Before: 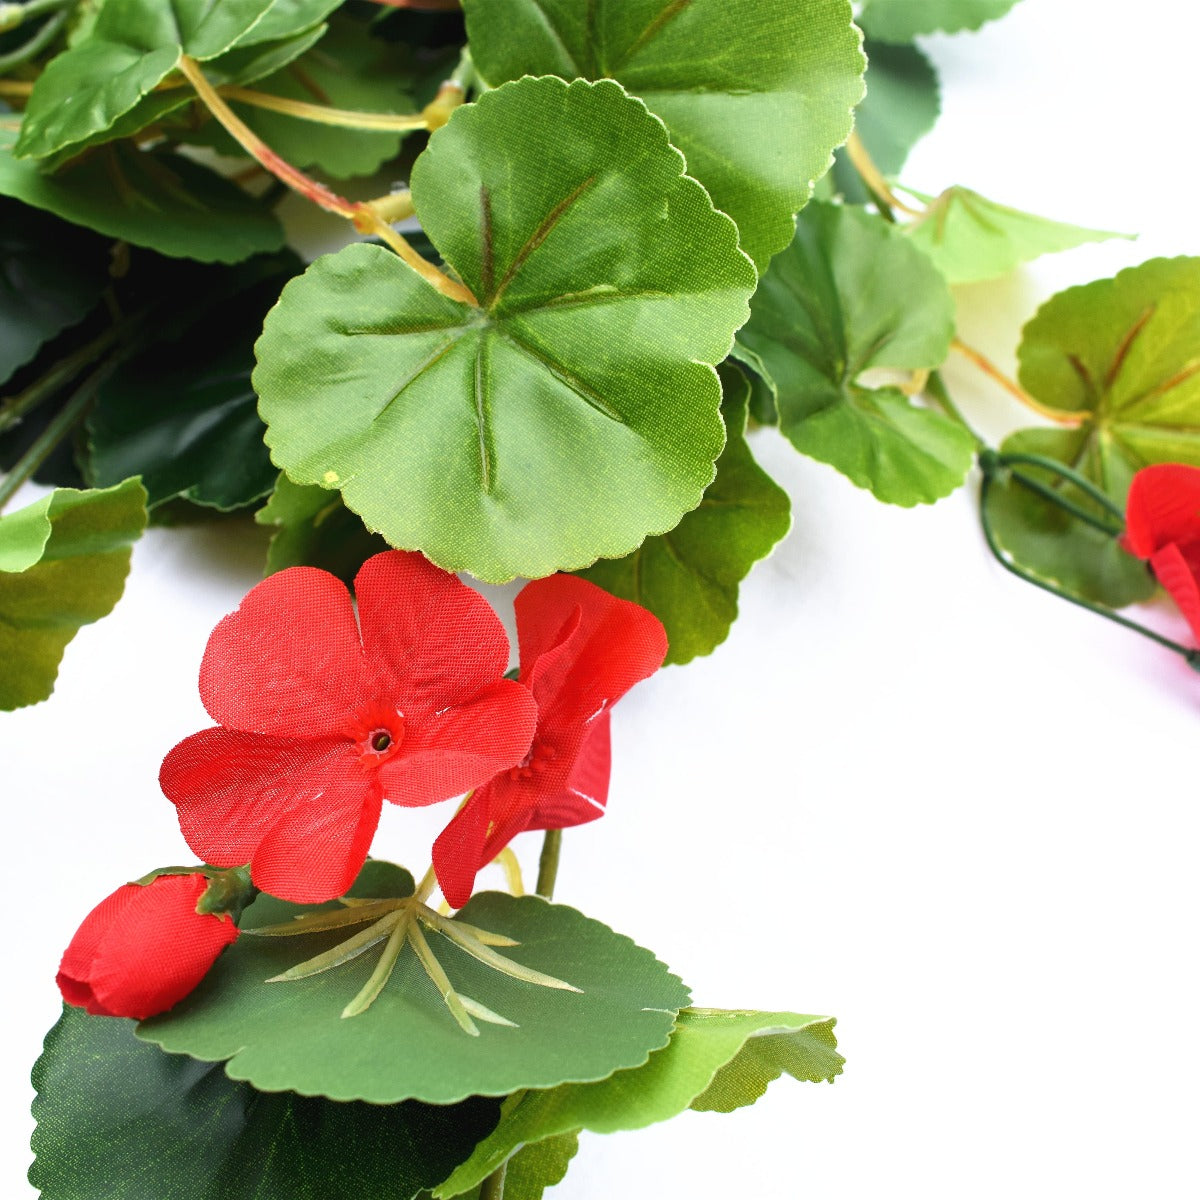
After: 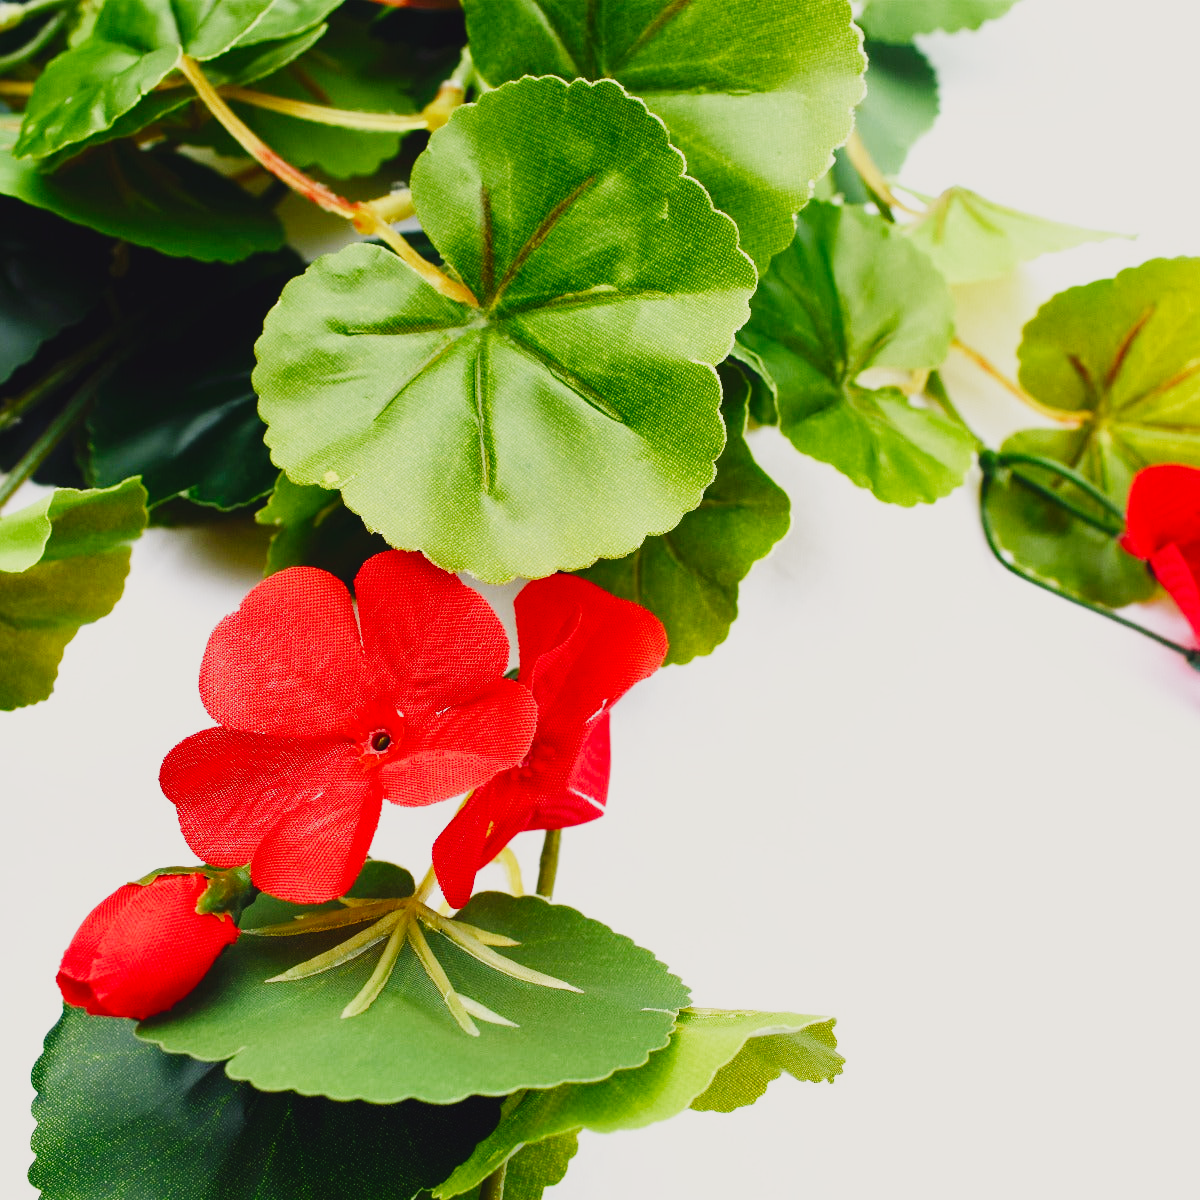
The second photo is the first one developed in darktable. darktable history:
color balance rgb: shadows lift › chroma 3%, shadows lift › hue 280.8°, power › hue 330°, highlights gain › chroma 3%, highlights gain › hue 75.6°, global offset › luminance 2%, perceptual saturation grading › global saturation 20%, perceptual saturation grading › highlights -25%, perceptual saturation grading › shadows 50%, global vibrance 20.33%
sigmoid: contrast 1.8, skew -0.2, preserve hue 0%, red attenuation 0.1, red rotation 0.035, green attenuation 0.1, green rotation -0.017, blue attenuation 0.15, blue rotation -0.052, base primaries Rec2020
